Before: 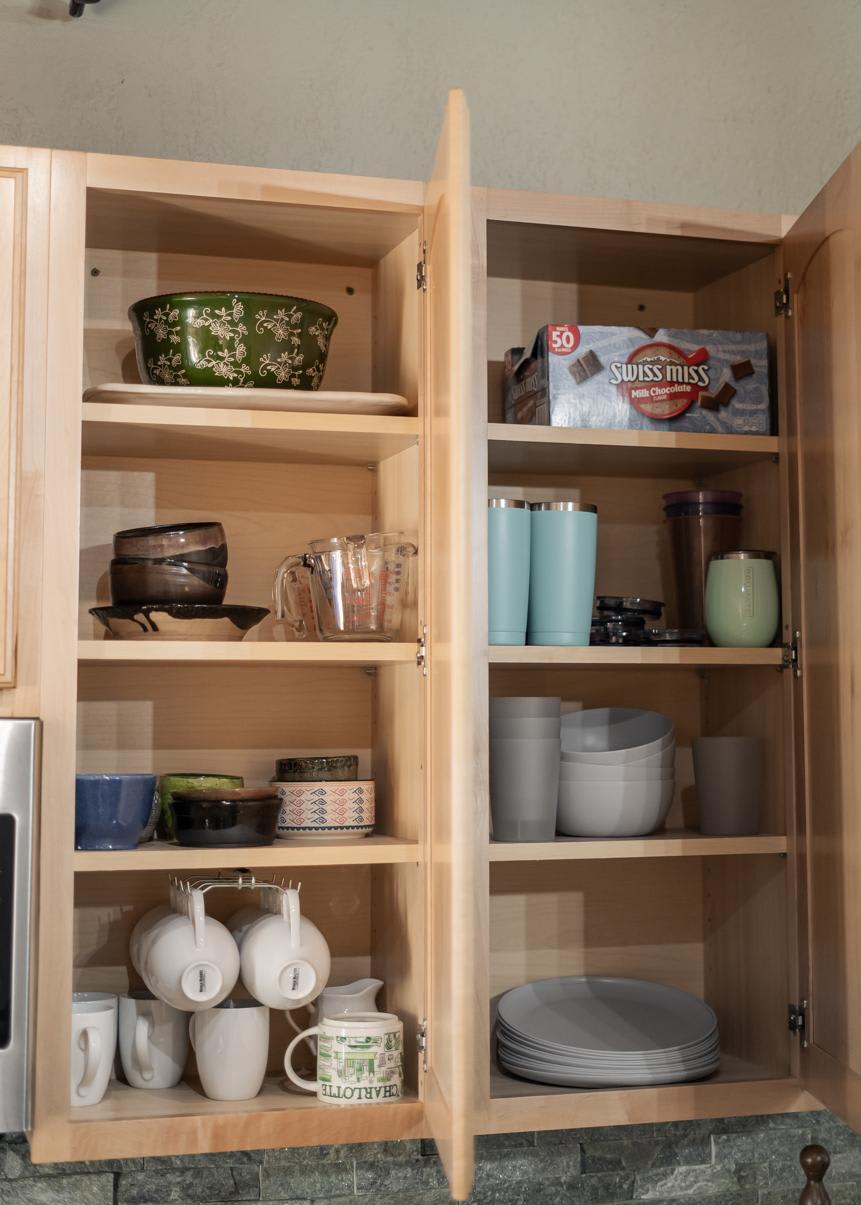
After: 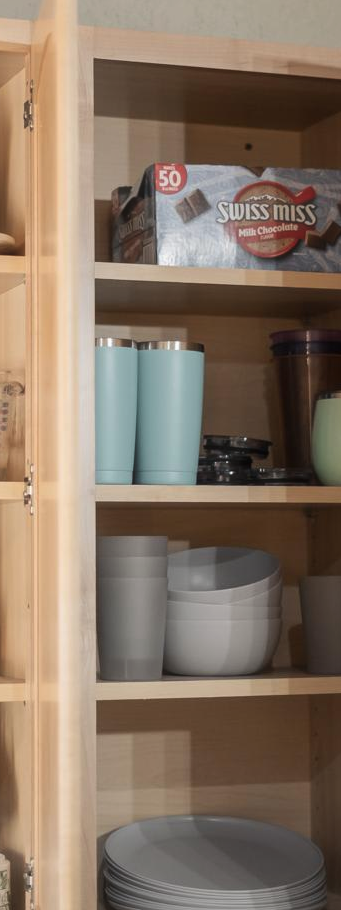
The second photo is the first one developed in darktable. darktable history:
haze removal: strength -0.1, adaptive false
crop: left 45.721%, top 13.393%, right 14.118%, bottom 10.01%
